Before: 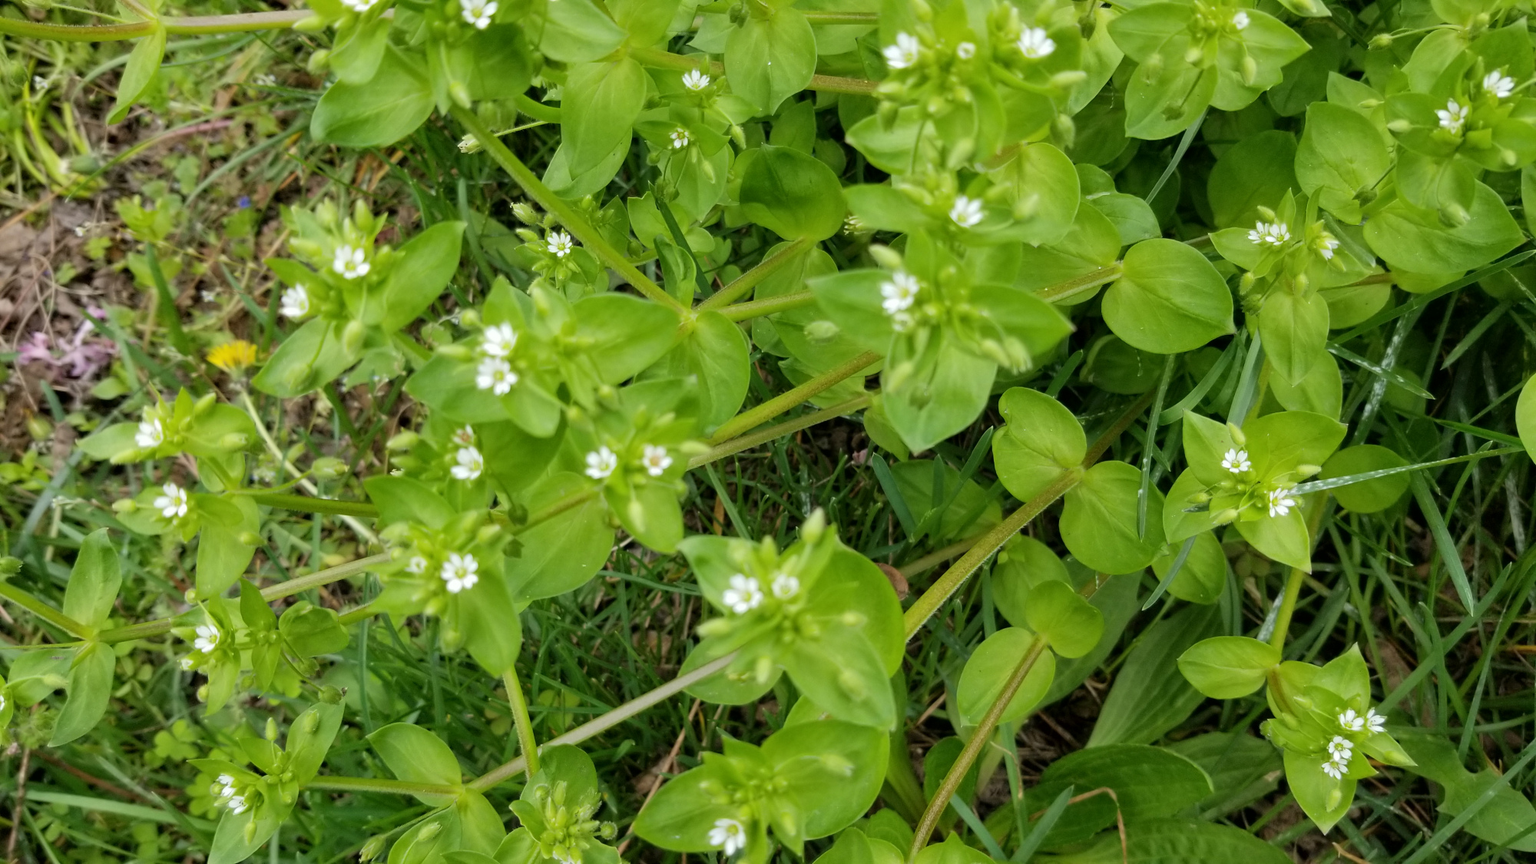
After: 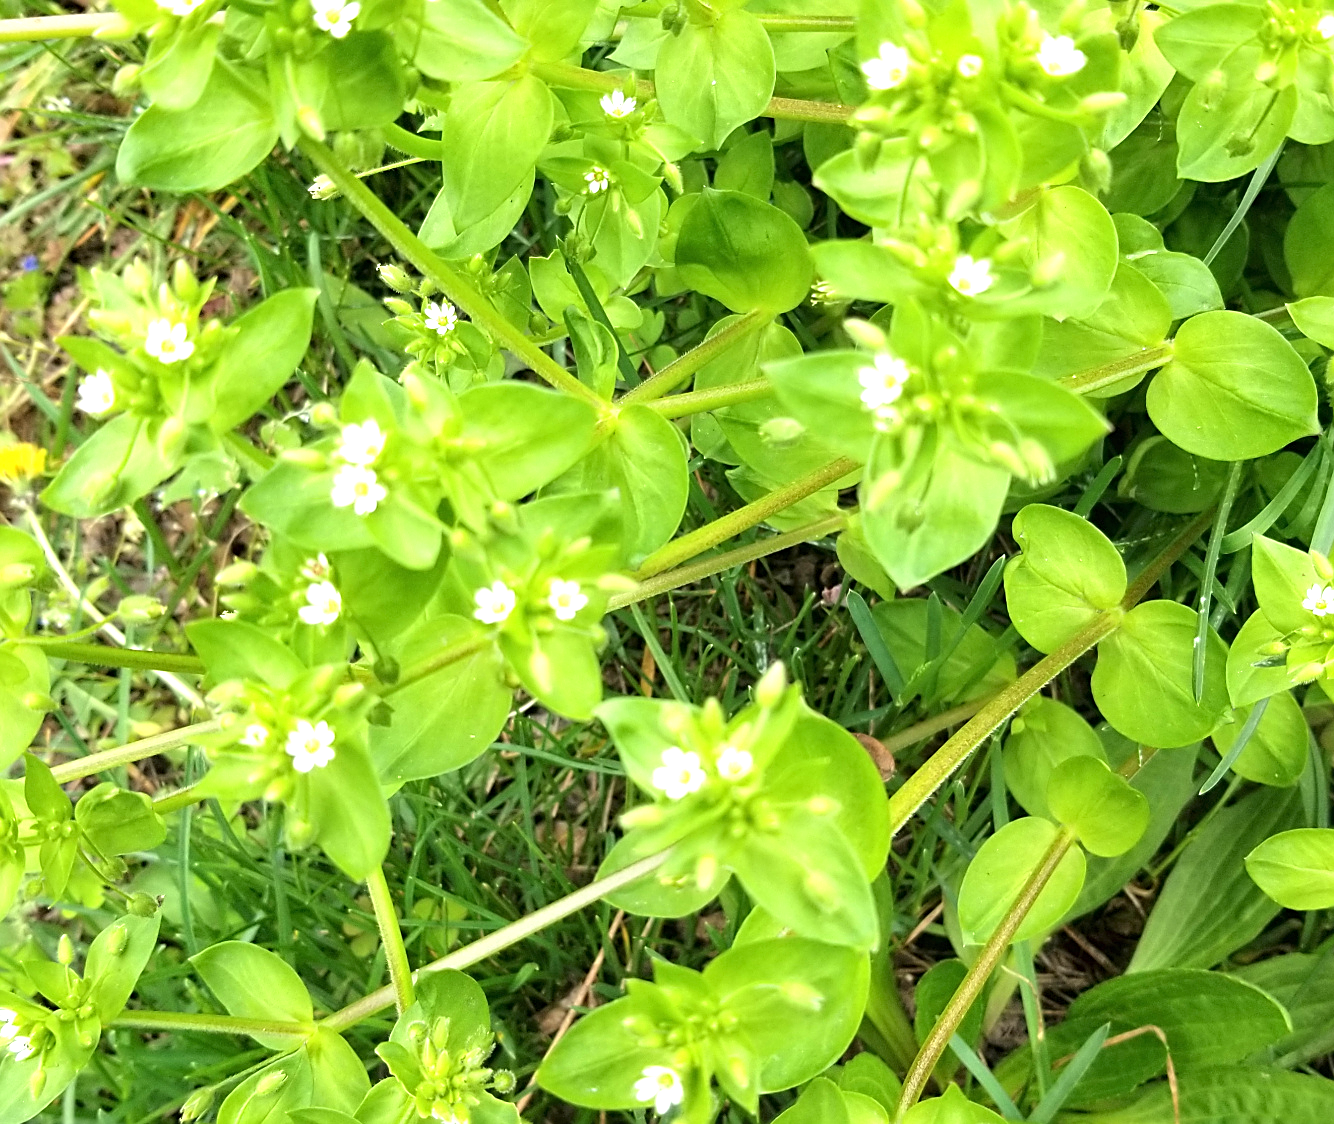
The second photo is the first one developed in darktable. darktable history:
exposure: black level correction 0, exposure 1.199 EV, compensate exposure bias true, compensate highlight preservation false
sharpen: on, module defaults
crop and rotate: left 14.422%, right 18.87%
